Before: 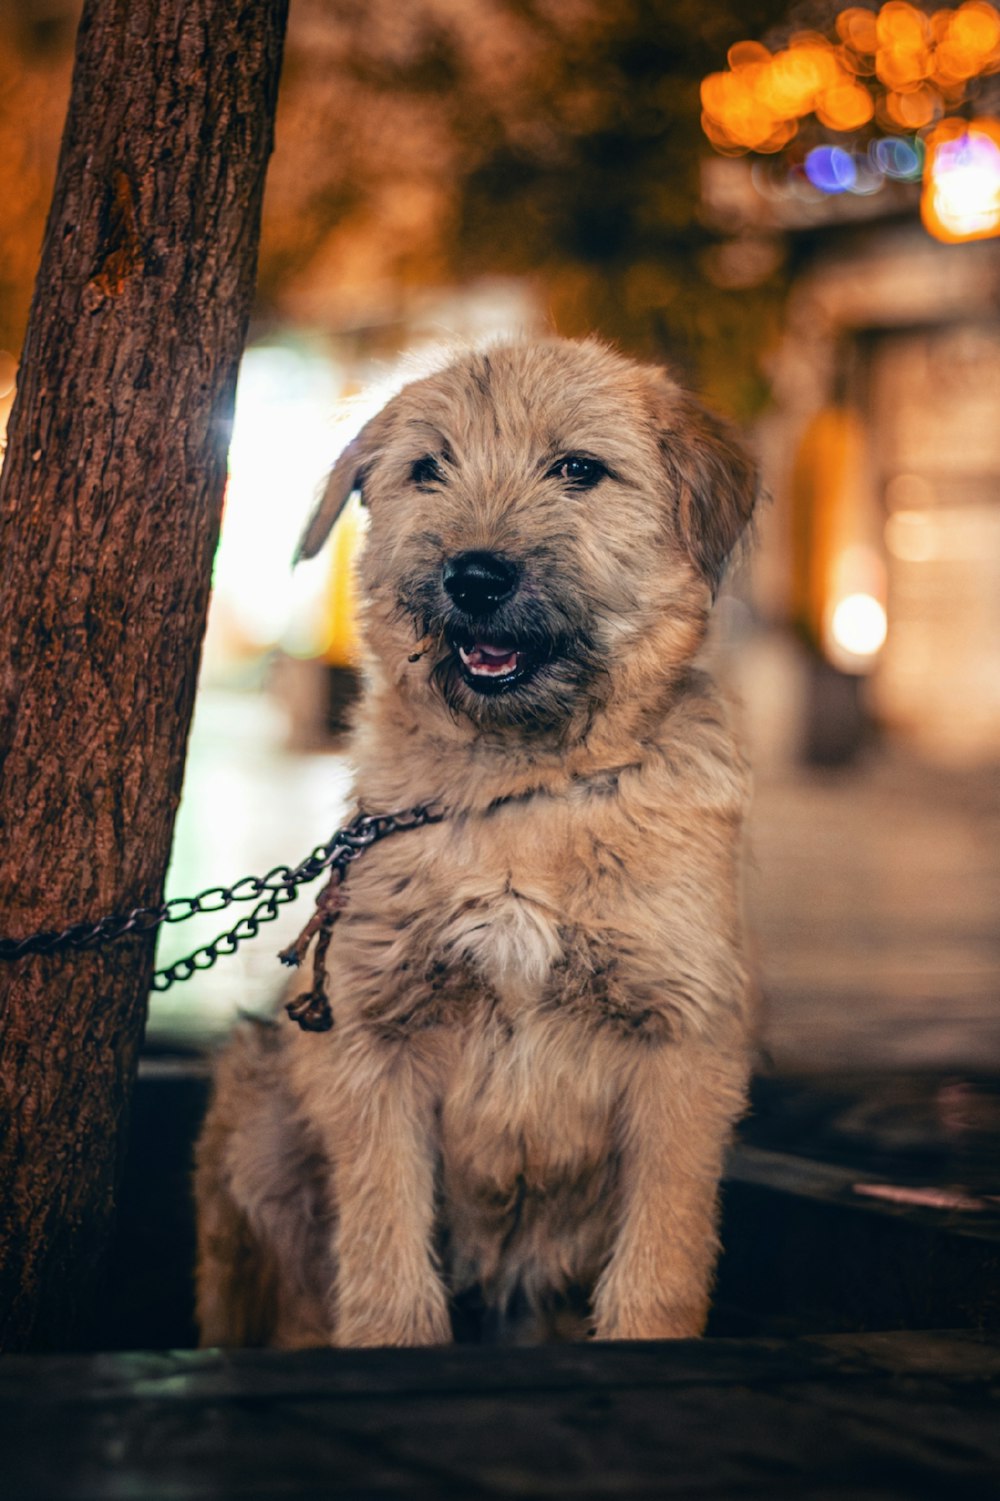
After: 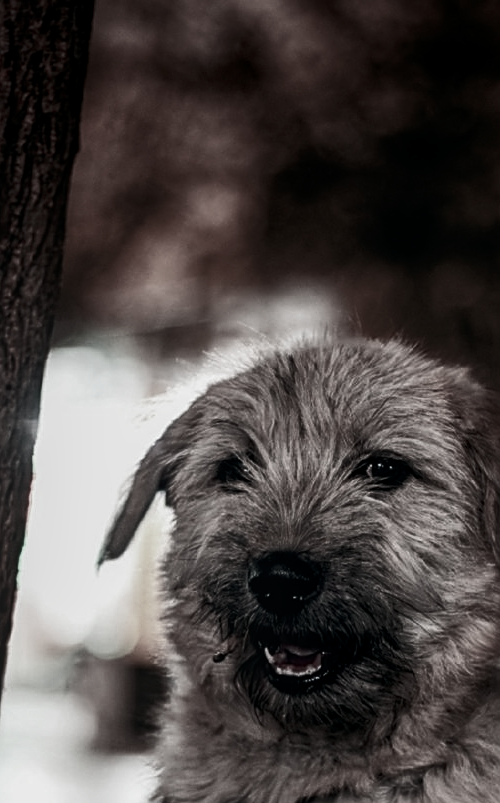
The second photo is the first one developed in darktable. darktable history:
sharpen: on, module defaults
exposure: exposure -0.242 EV, compensate highlight preservation false
contrast brightness saturation: contrast 0.12, brightness -0.12, saturation 0.2
local contrast: detail 115%
crop: left 19.556%, right 30.401%, bottom 46.458%
color balance rgb: perceptual saturation grading › highlights -31.88%, perceptual saturation grading › mid-tones 5.8%, perceptual saturation grading › shadows 18.12%, perceptual brilliance grading › highlights 3.62%, perceptual brilliance grading › mid-tones -18.12%, perceptual brilliance grading › shadows -41.3%
color contrast: green-magenta contrast 0.3, blue-yellow contrast 0.15
